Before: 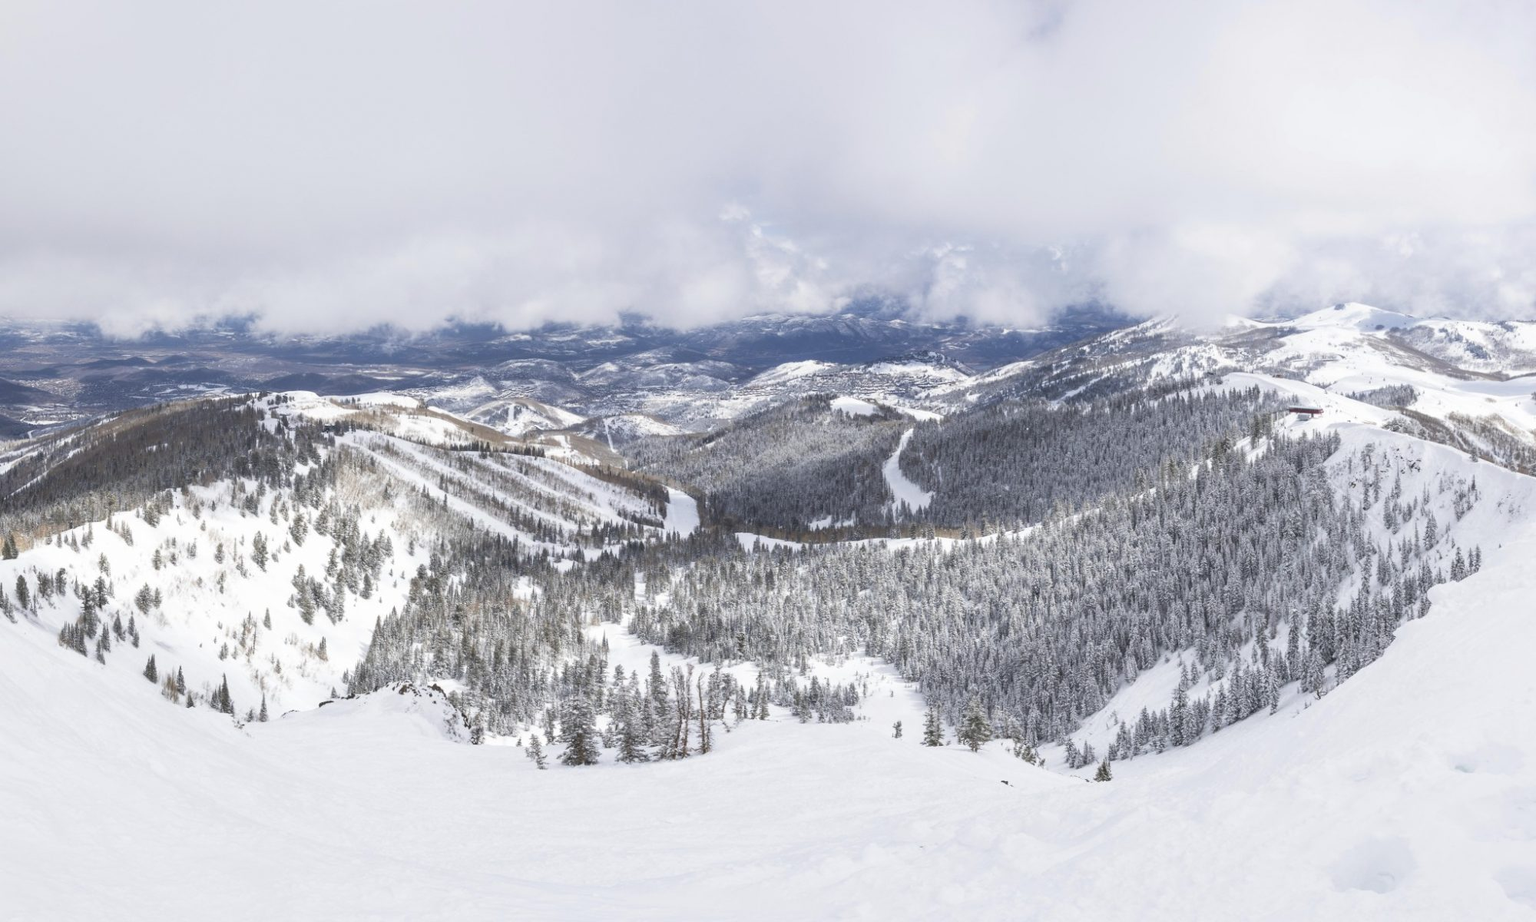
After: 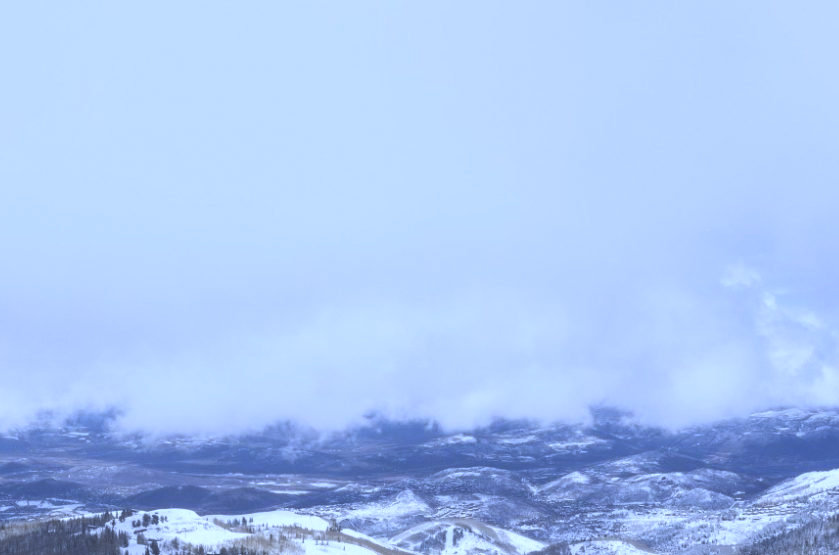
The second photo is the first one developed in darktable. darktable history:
white balance: red 0.871, blue 1.249
crop and rotate: left 10.817%, top 0.062%, right 47.194%, bottom 53.626%
